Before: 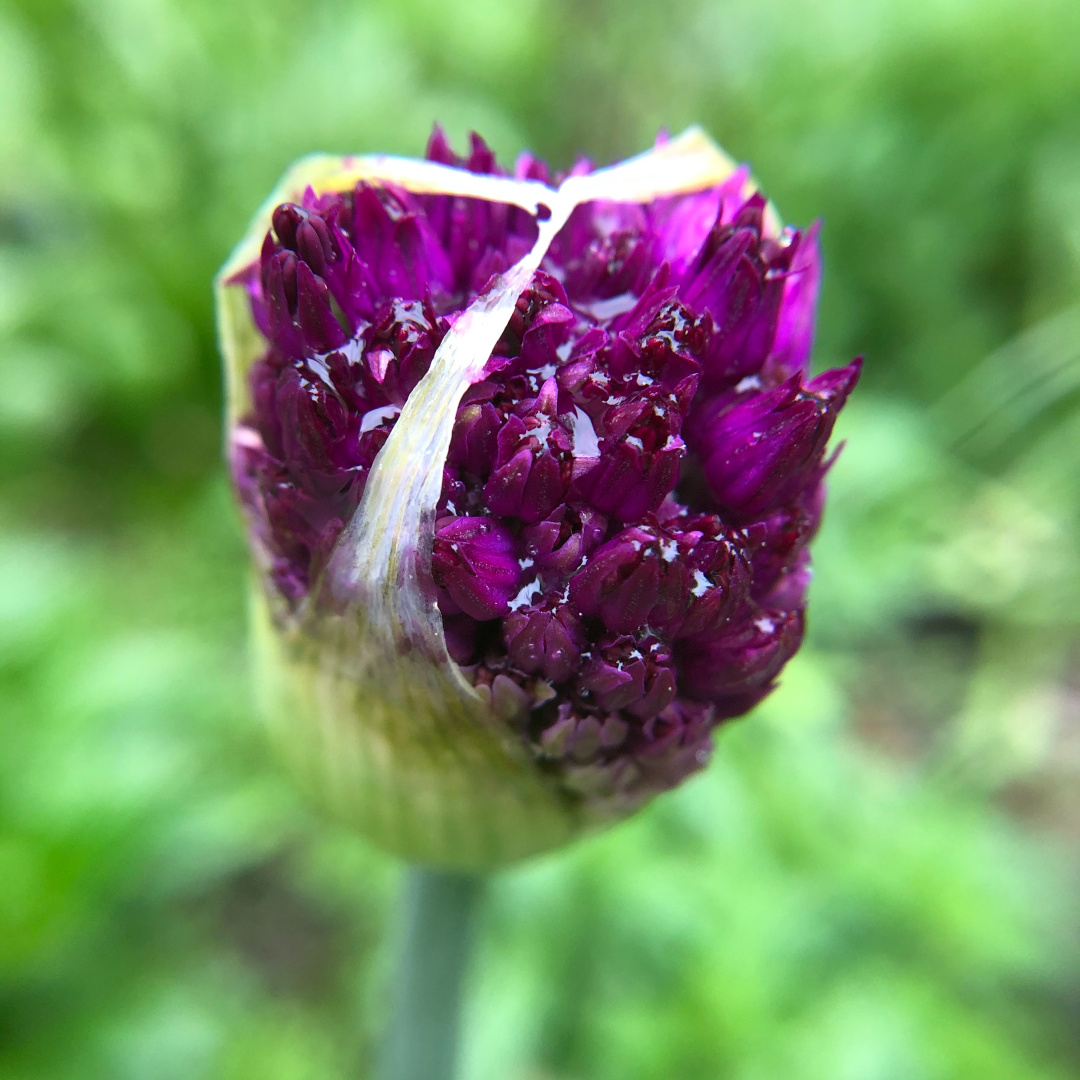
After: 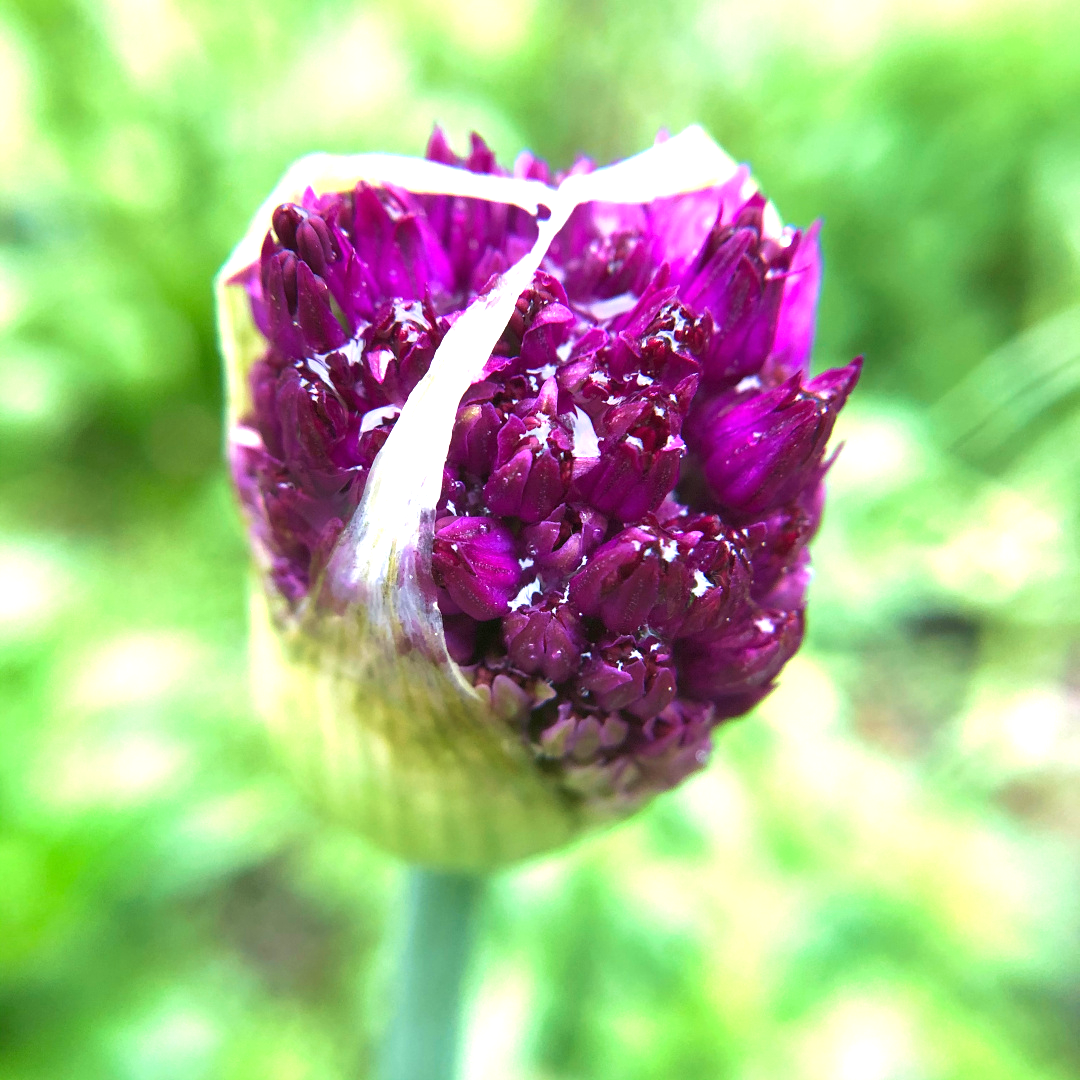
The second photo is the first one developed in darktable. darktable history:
velvia: strength 28.51%
exposure: exposure 1 EV, compensate highlight preservation false
